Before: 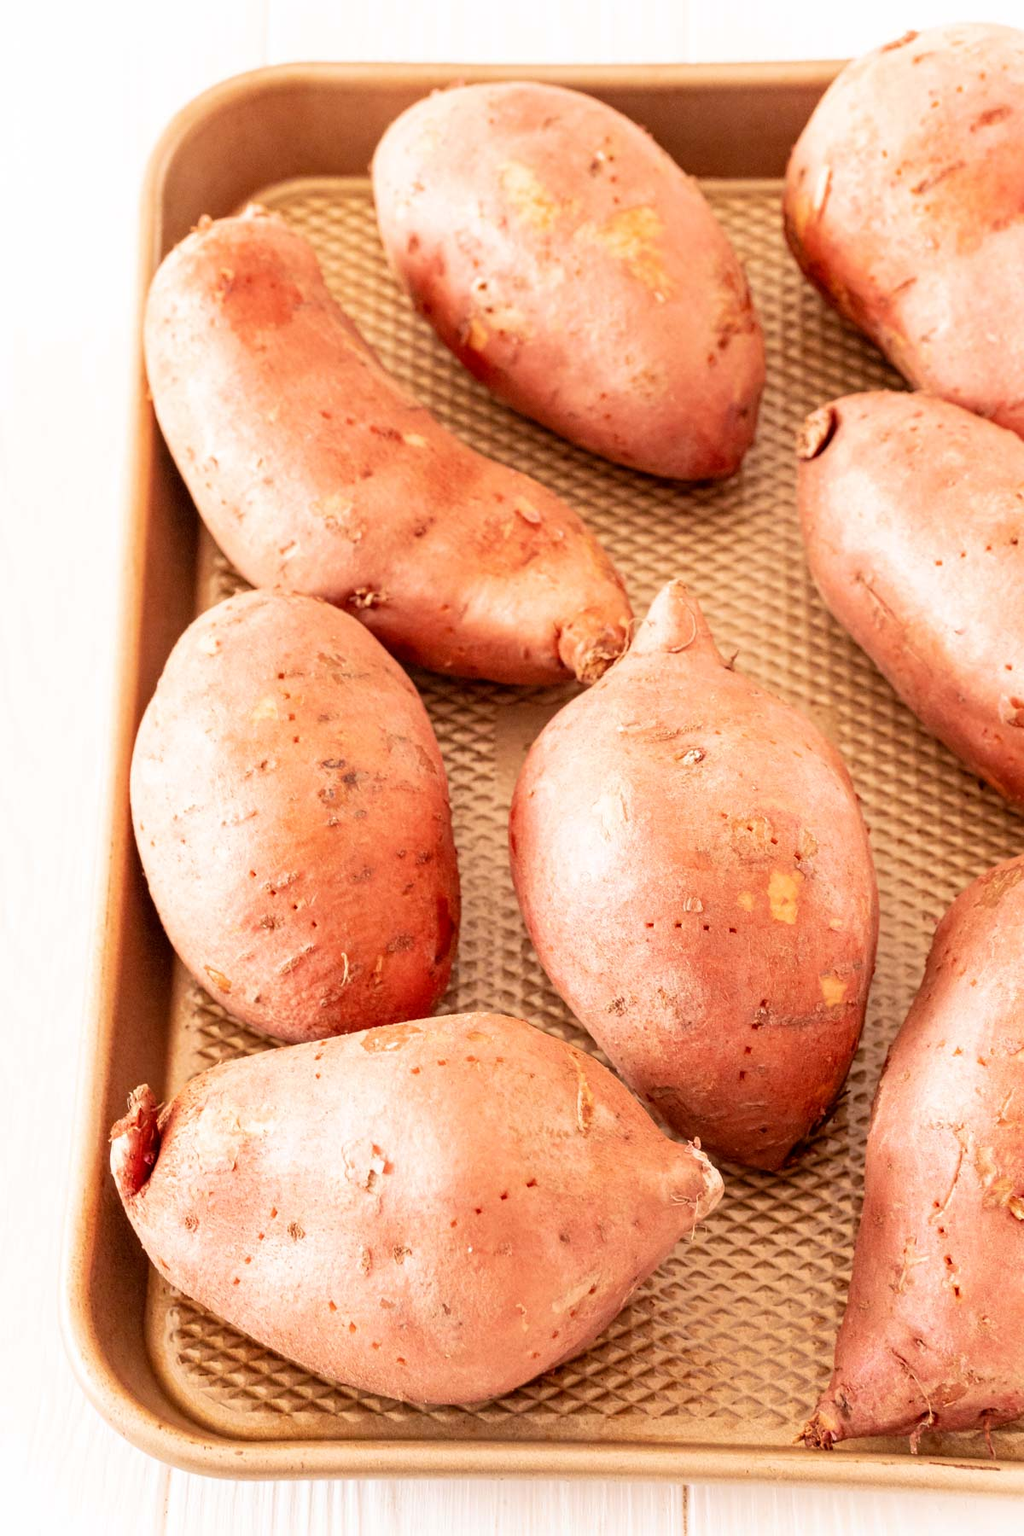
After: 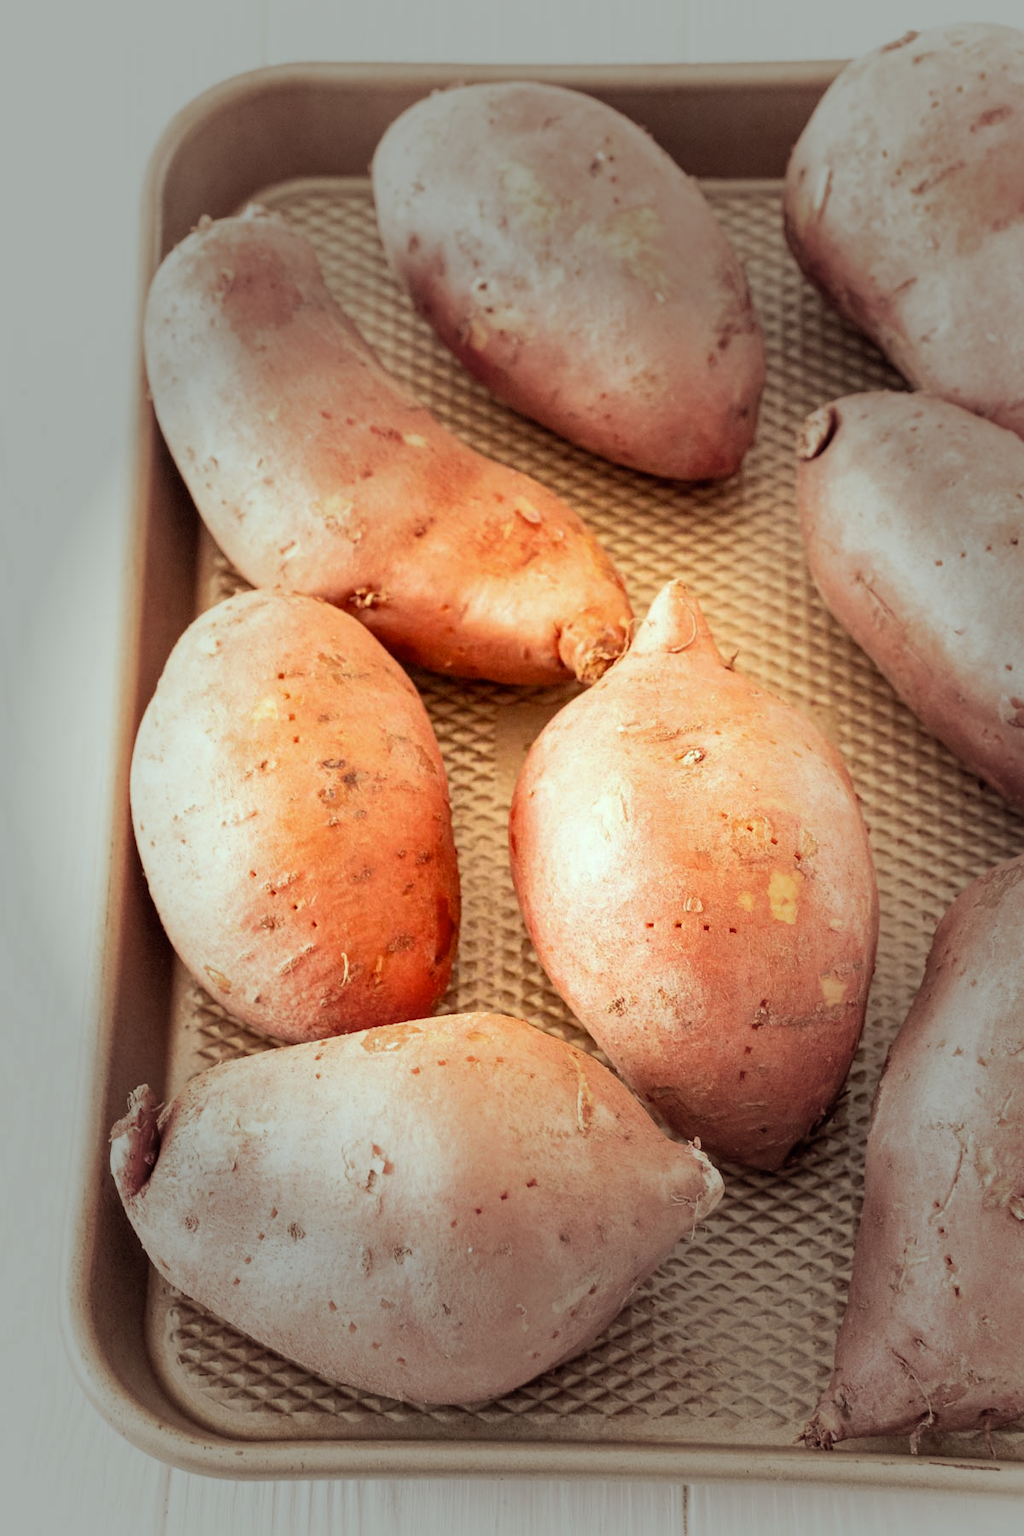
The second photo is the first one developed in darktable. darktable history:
color correction: highlights a* -8, highlights b* 3.1
contrast equalizer: y [[0.5 ×6], [0.5 ×6], [0.5, 0.5, 0.501, 0.545, 0.707, 0.863], [0 ×6], [0 ×6]]
vignetting: fall-off start 31.28%, fall-off radius 34.64%, brightness -0.575
